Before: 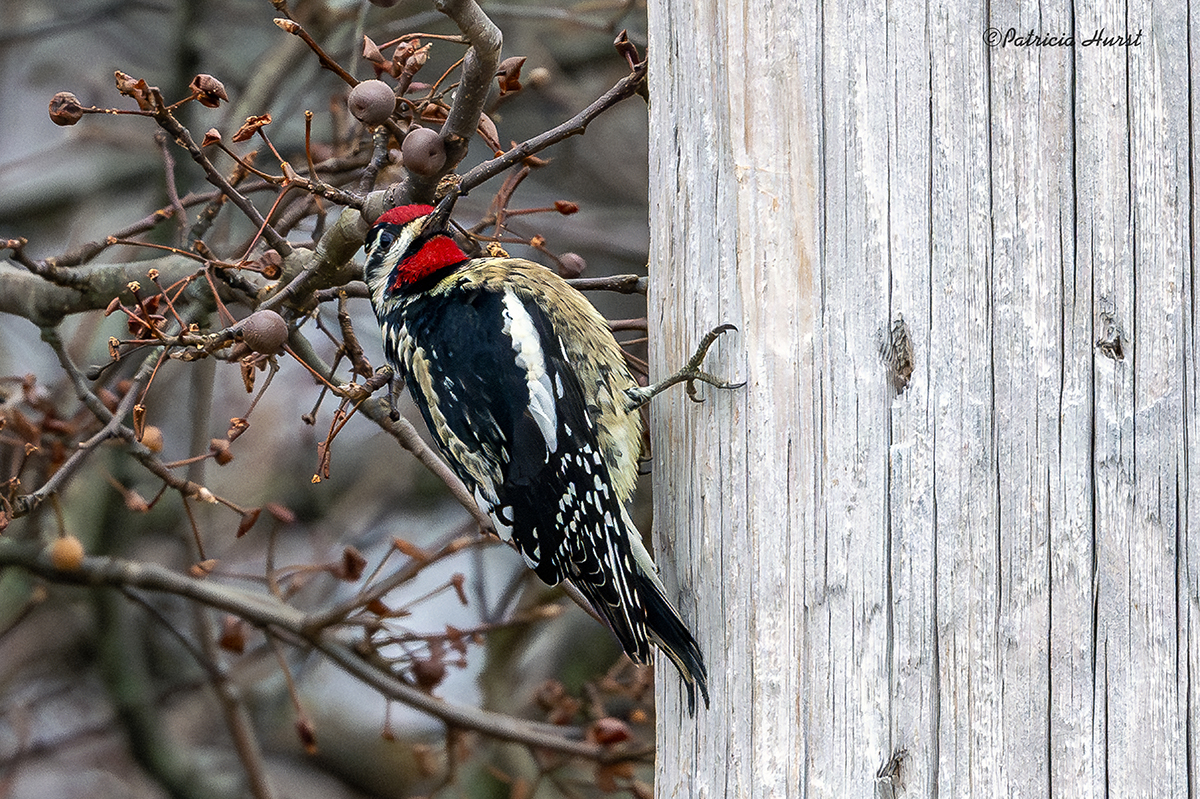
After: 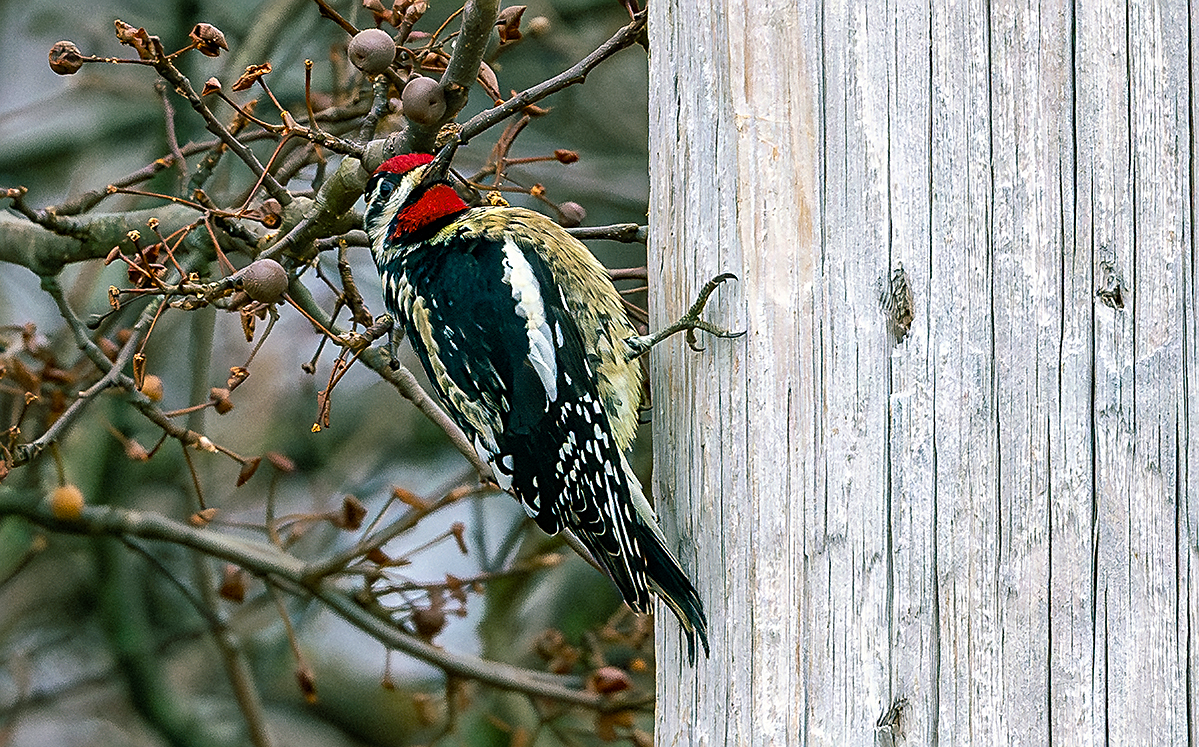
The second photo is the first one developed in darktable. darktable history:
color balance rgb: shadows lift › chroma 11.358%, shadows lift › hue 131.05°, perceptual saturation grading › global saturation 19.409%, global vibrance 25.359%
sharpen: on, module defaults
crop and rotate: top 6.482%
